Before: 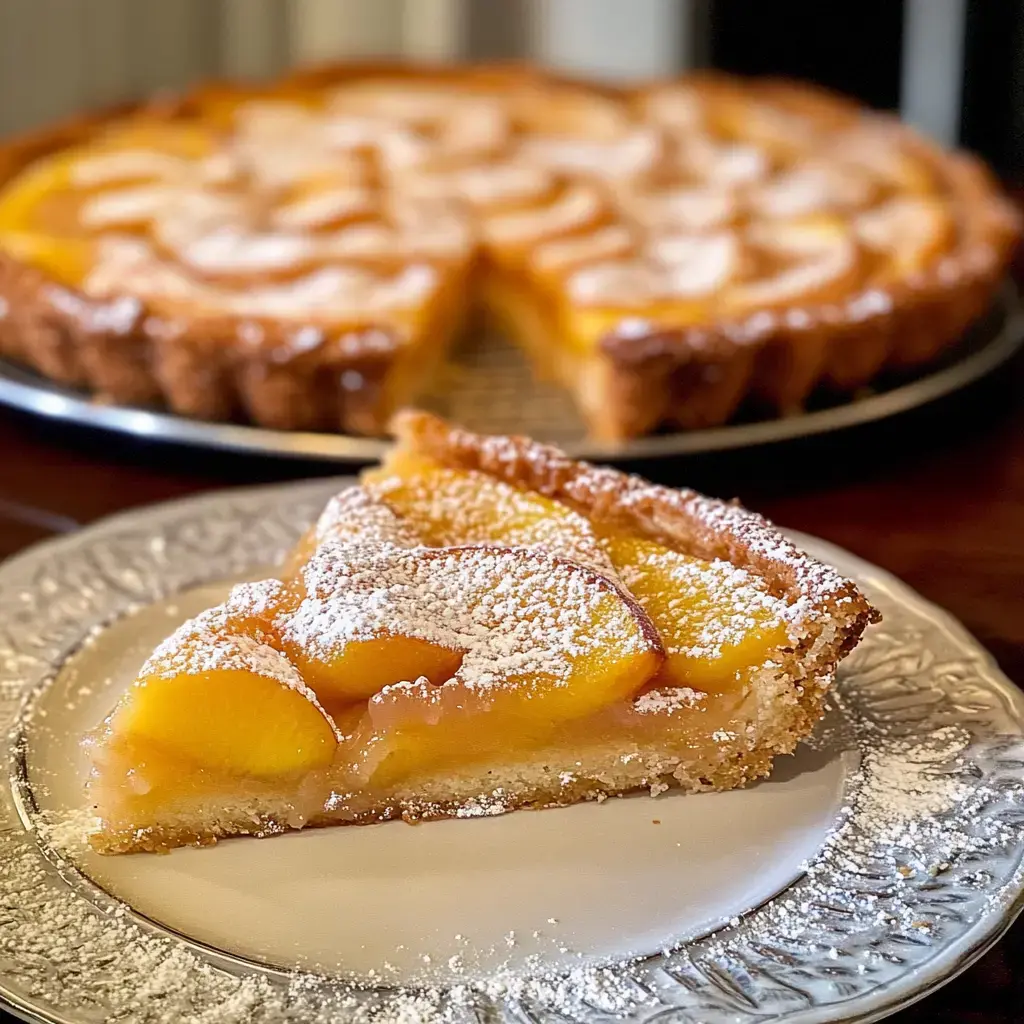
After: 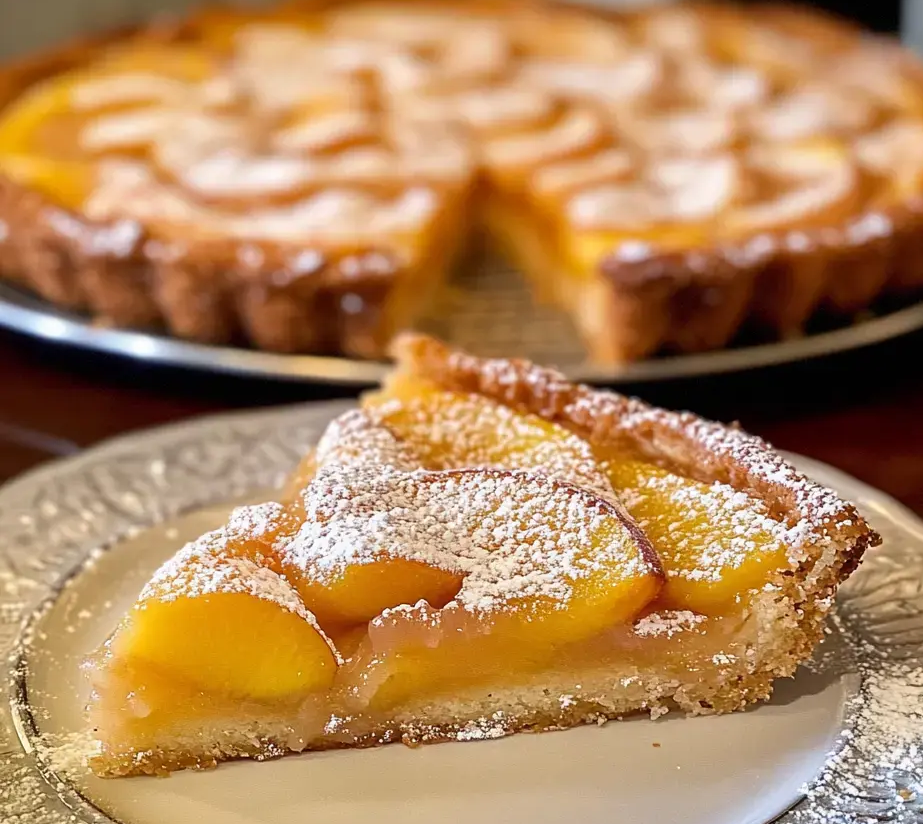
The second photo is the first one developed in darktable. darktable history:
crop: top 7.525%, right 9.804%, bottom 11.948%
